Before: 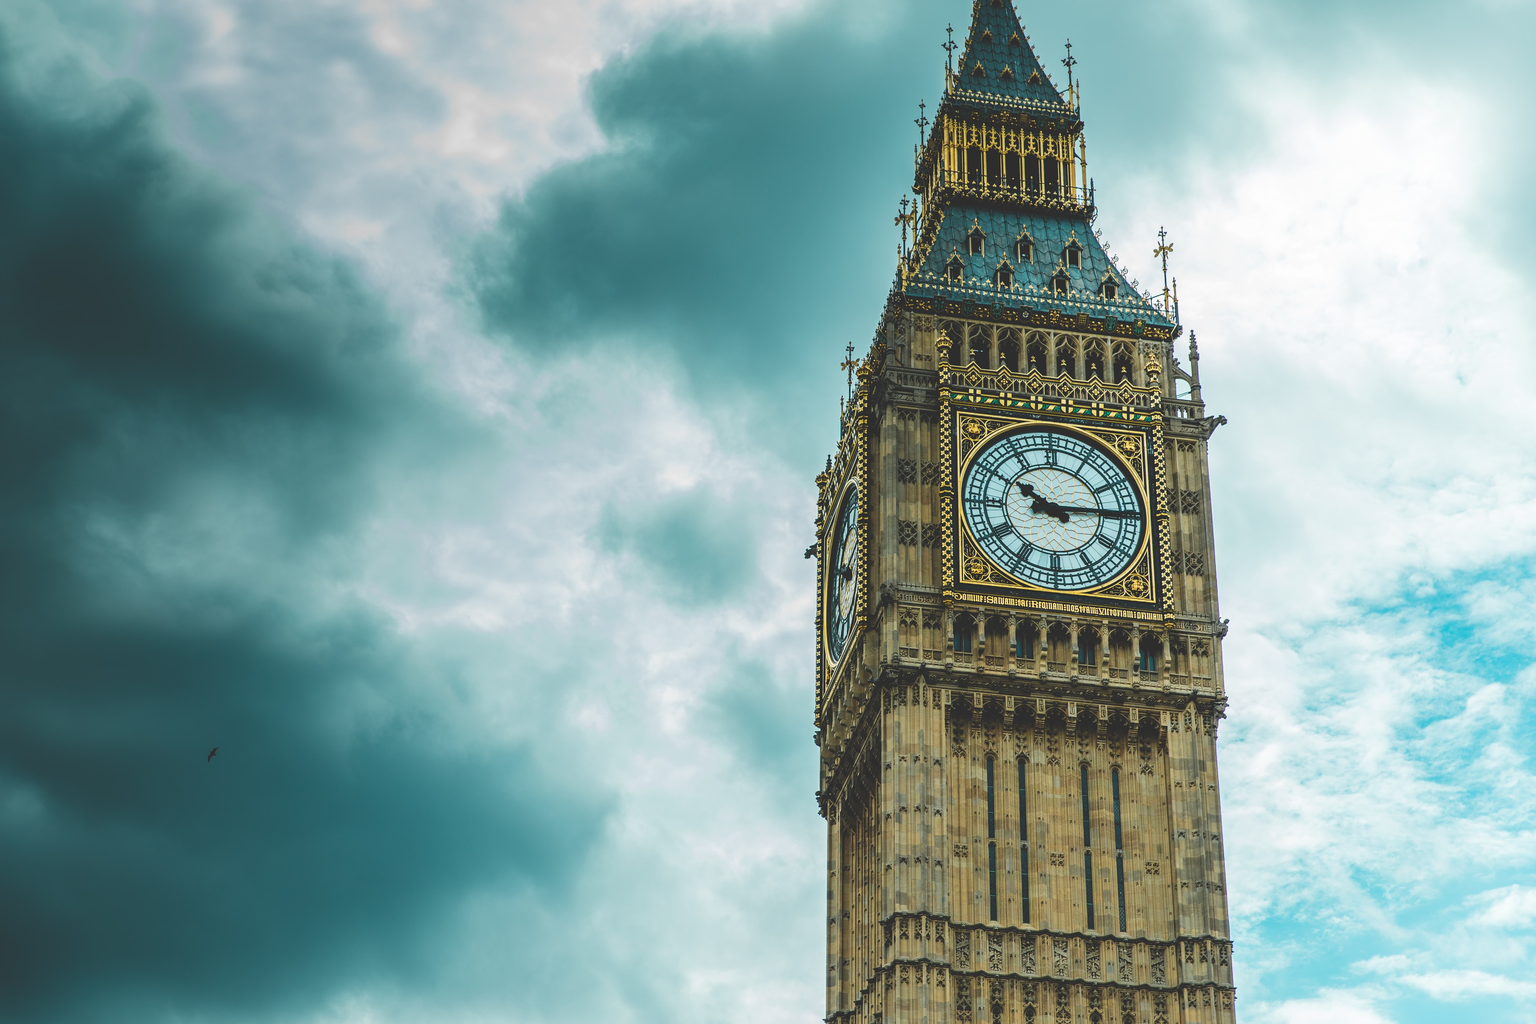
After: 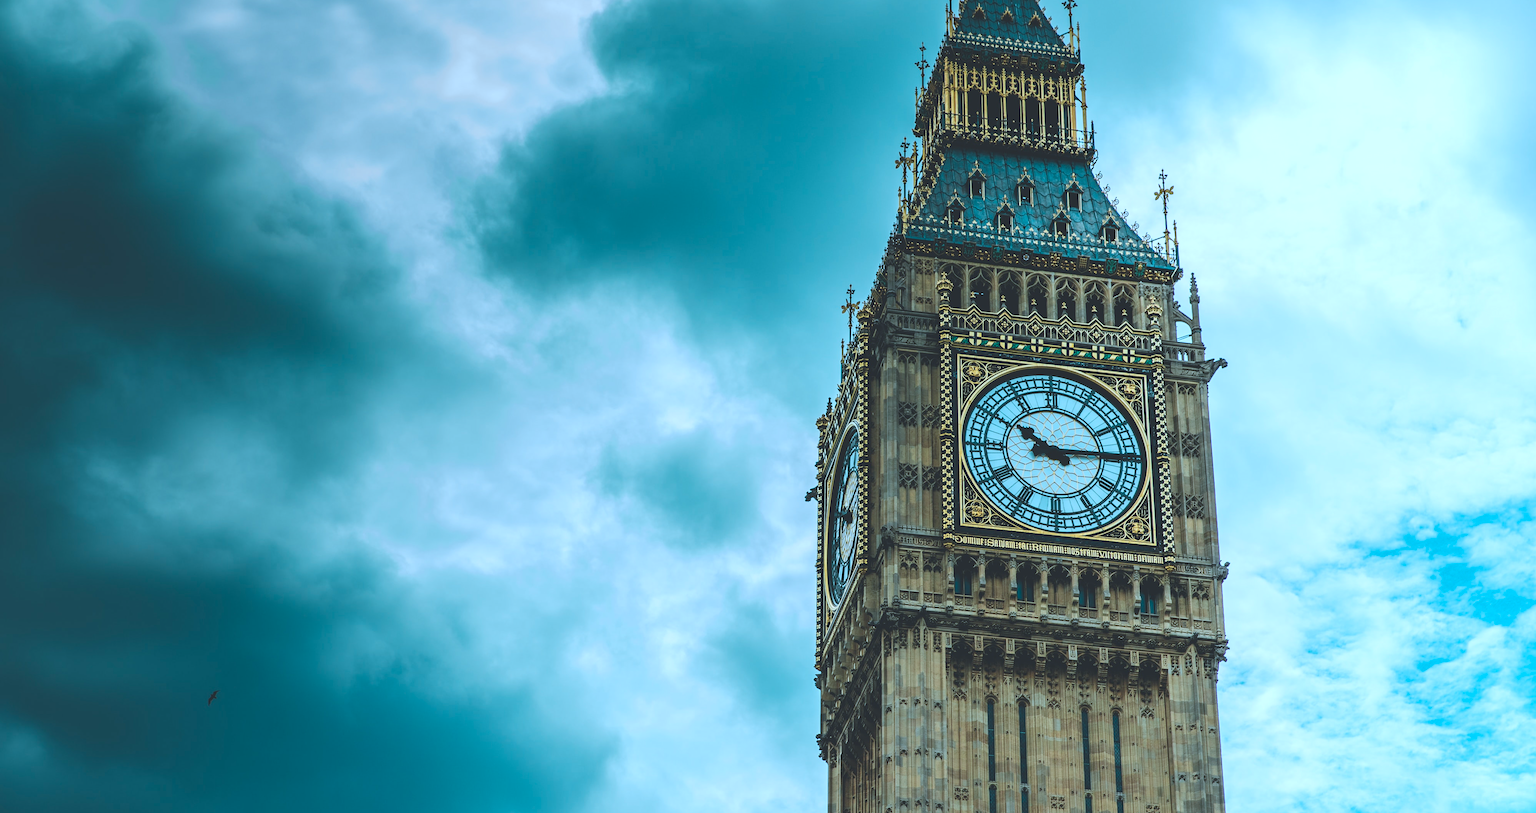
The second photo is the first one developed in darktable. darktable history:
crop and rotate: top 5.655%, bottom 14.907%
color correction: highlights a* -9.3, highlights b* -23.66
